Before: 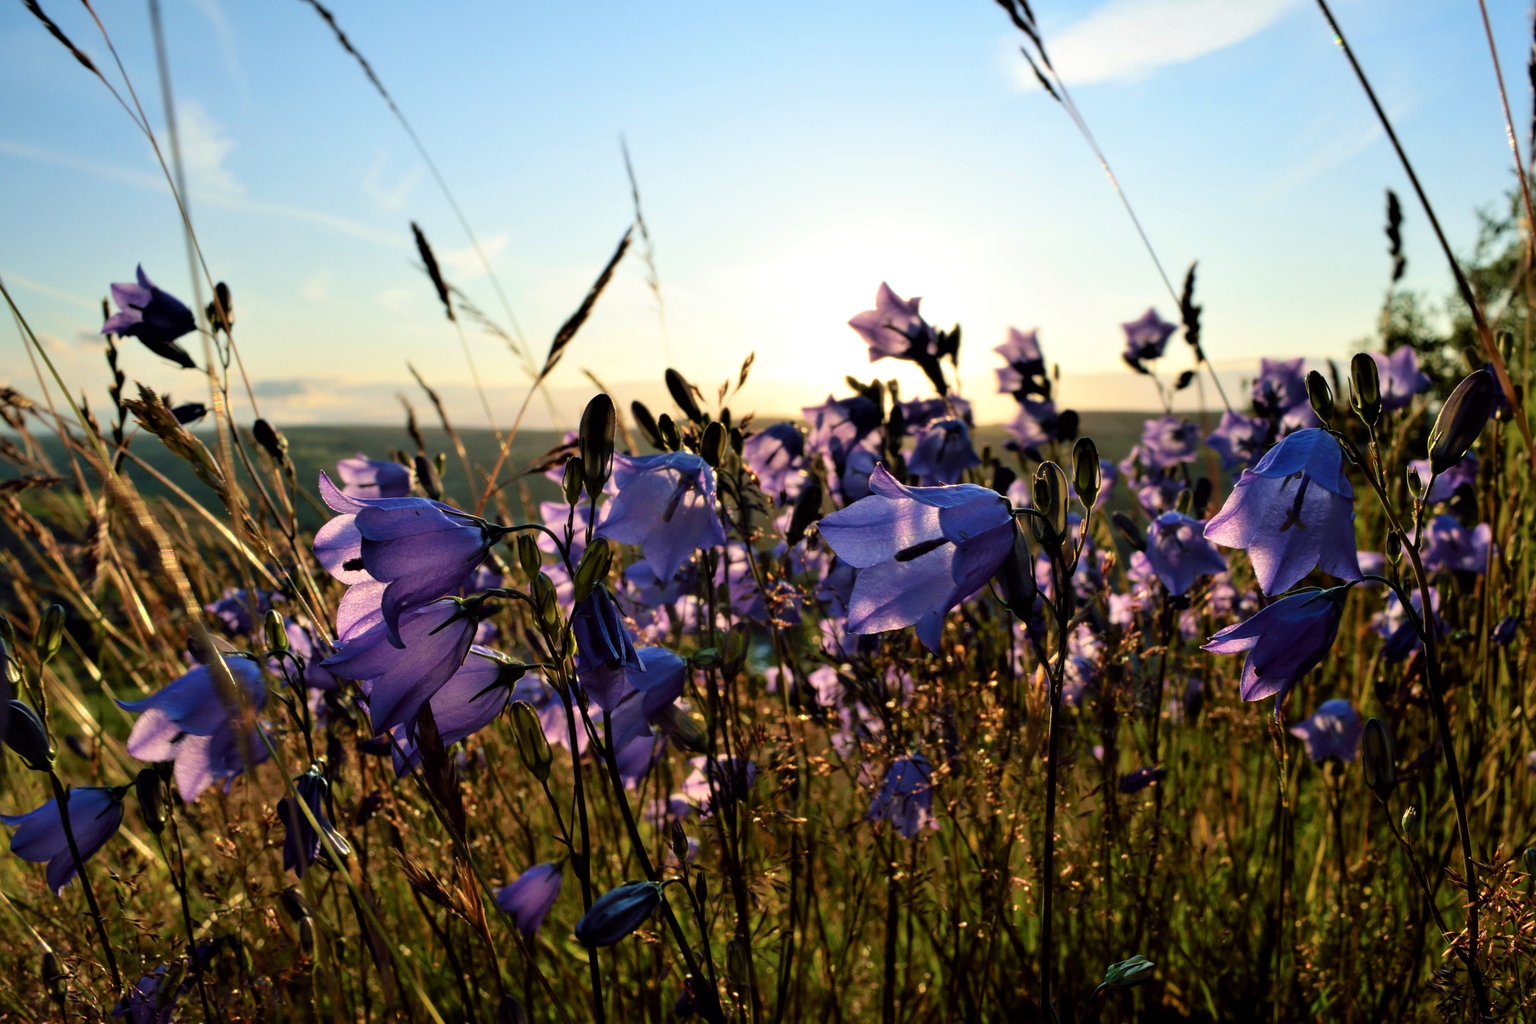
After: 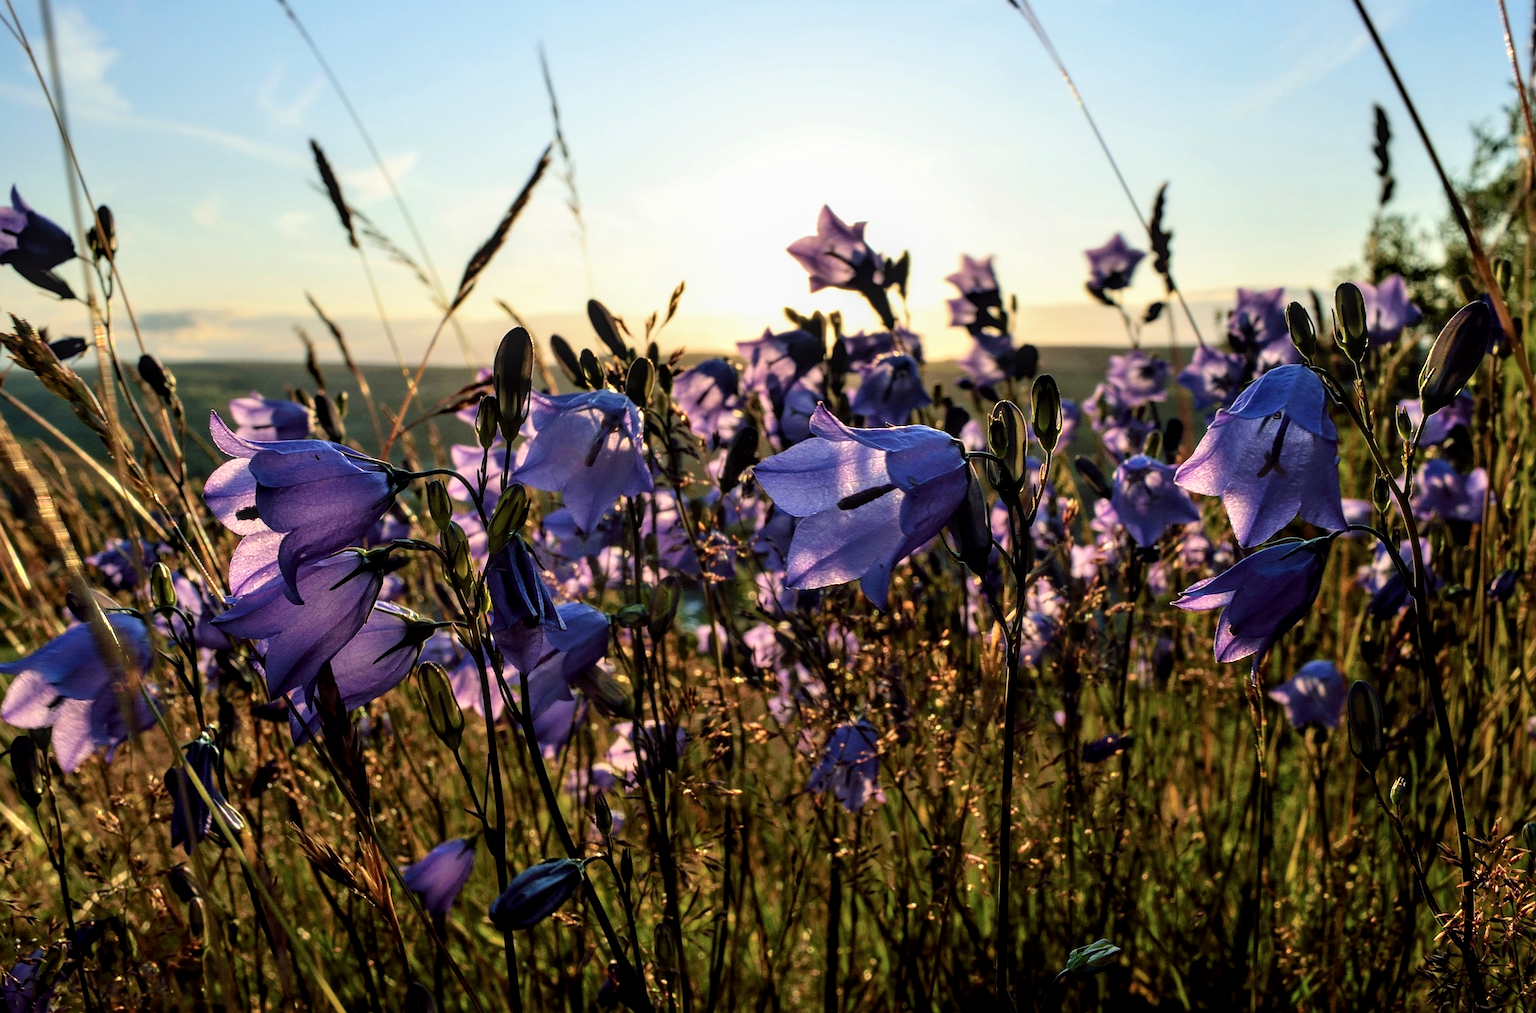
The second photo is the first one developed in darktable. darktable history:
crop and rotate: left 8.262%, top 9.226%
local contrast: detail 130%
sharpen: on, module defaults
contrast brightness saturation: contrast 0.05
